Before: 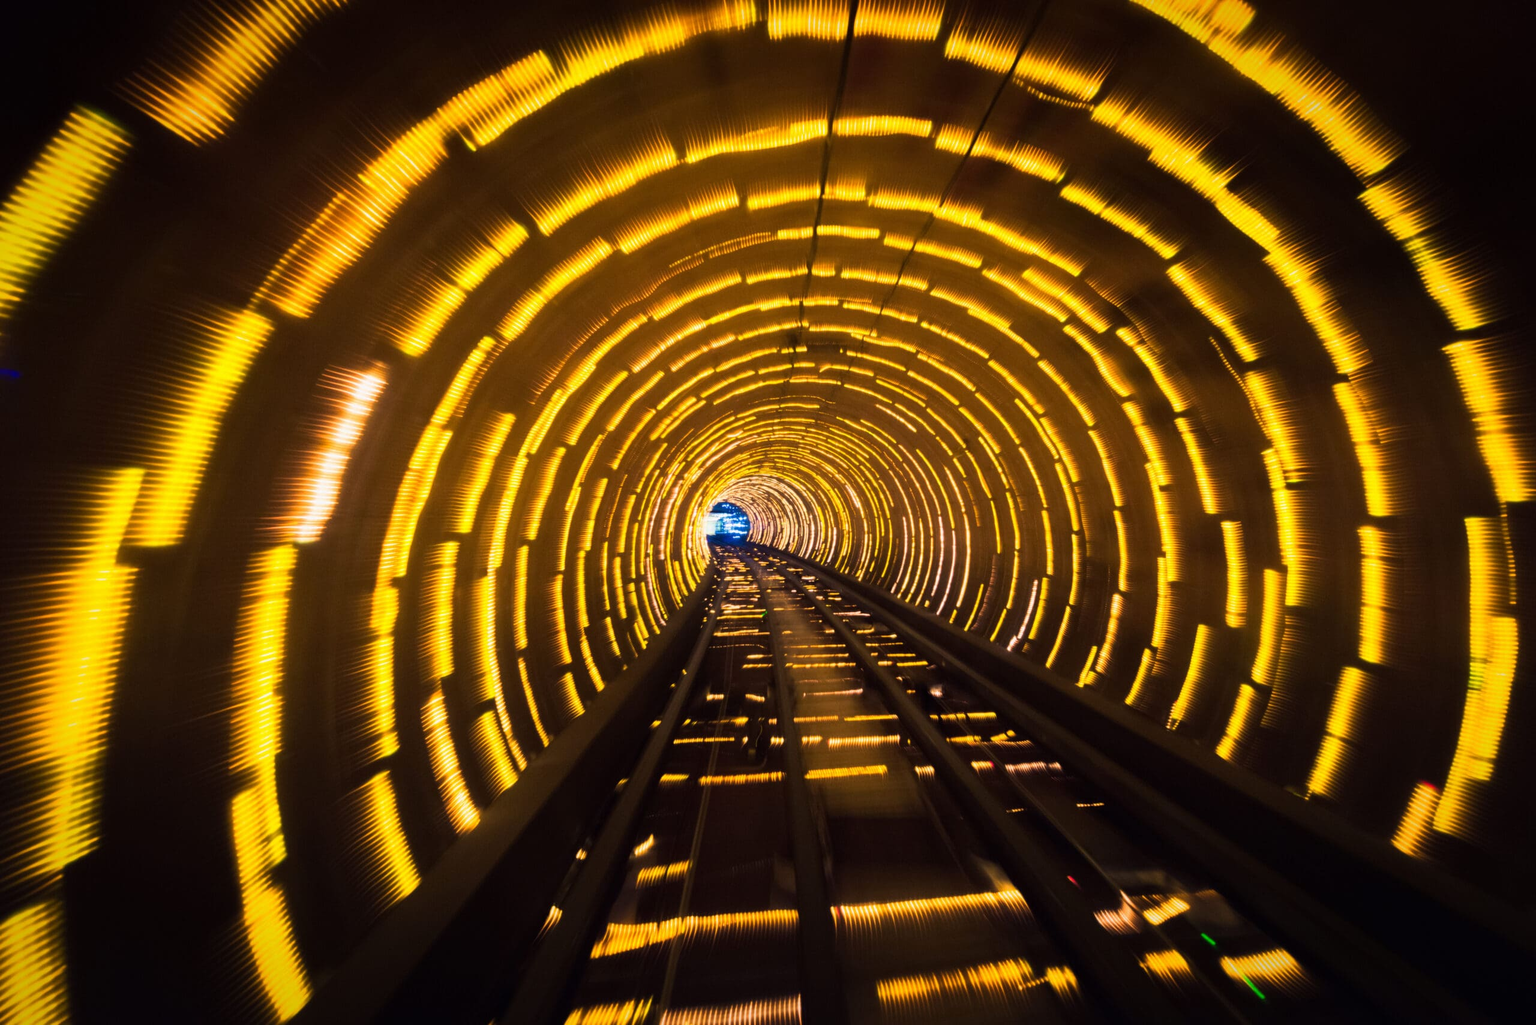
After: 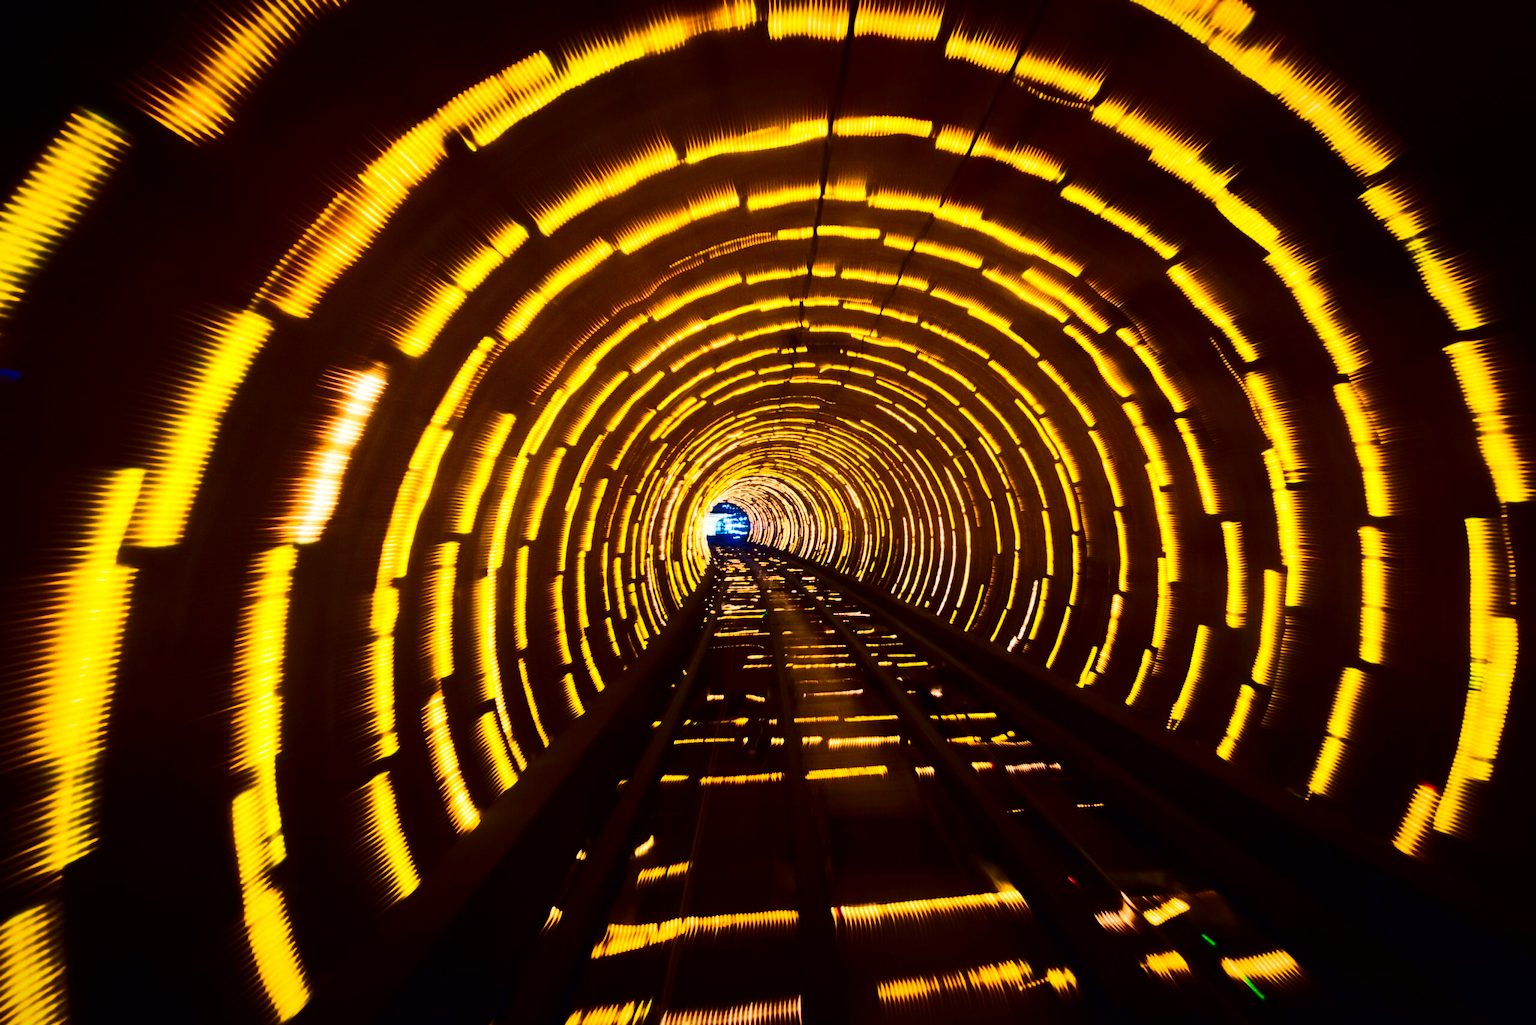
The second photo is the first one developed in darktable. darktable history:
contrast brightness saturation: contrast 0.32, brightness -0.08, saturation 0.17
levels: levels [0, 0.492, 0.984]
